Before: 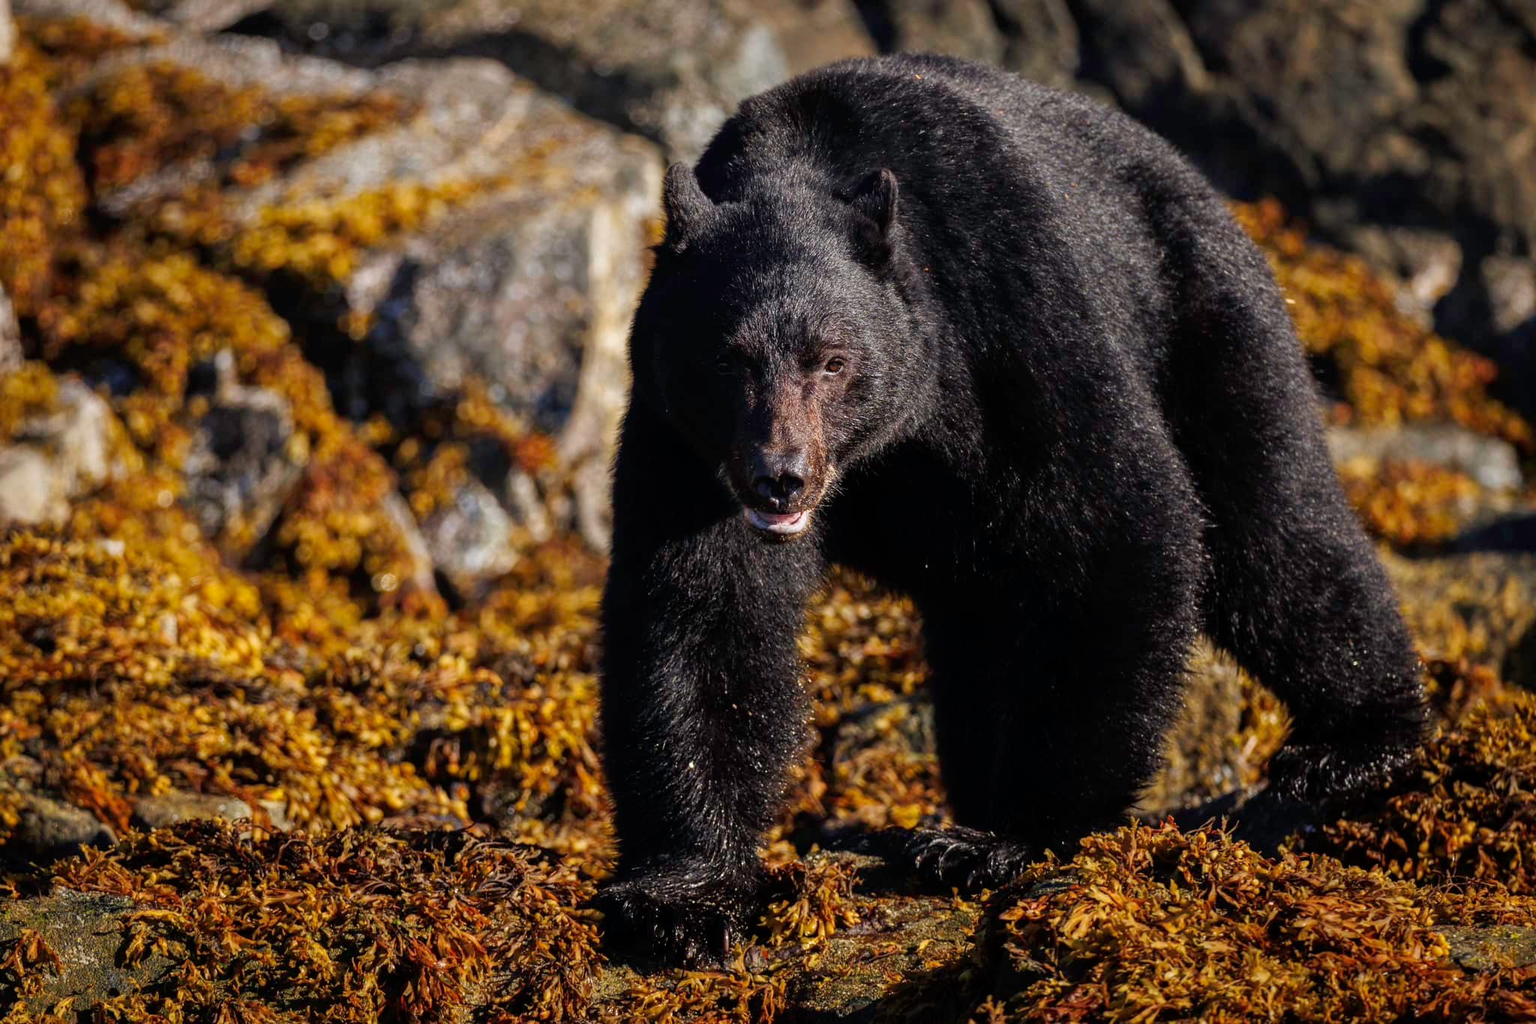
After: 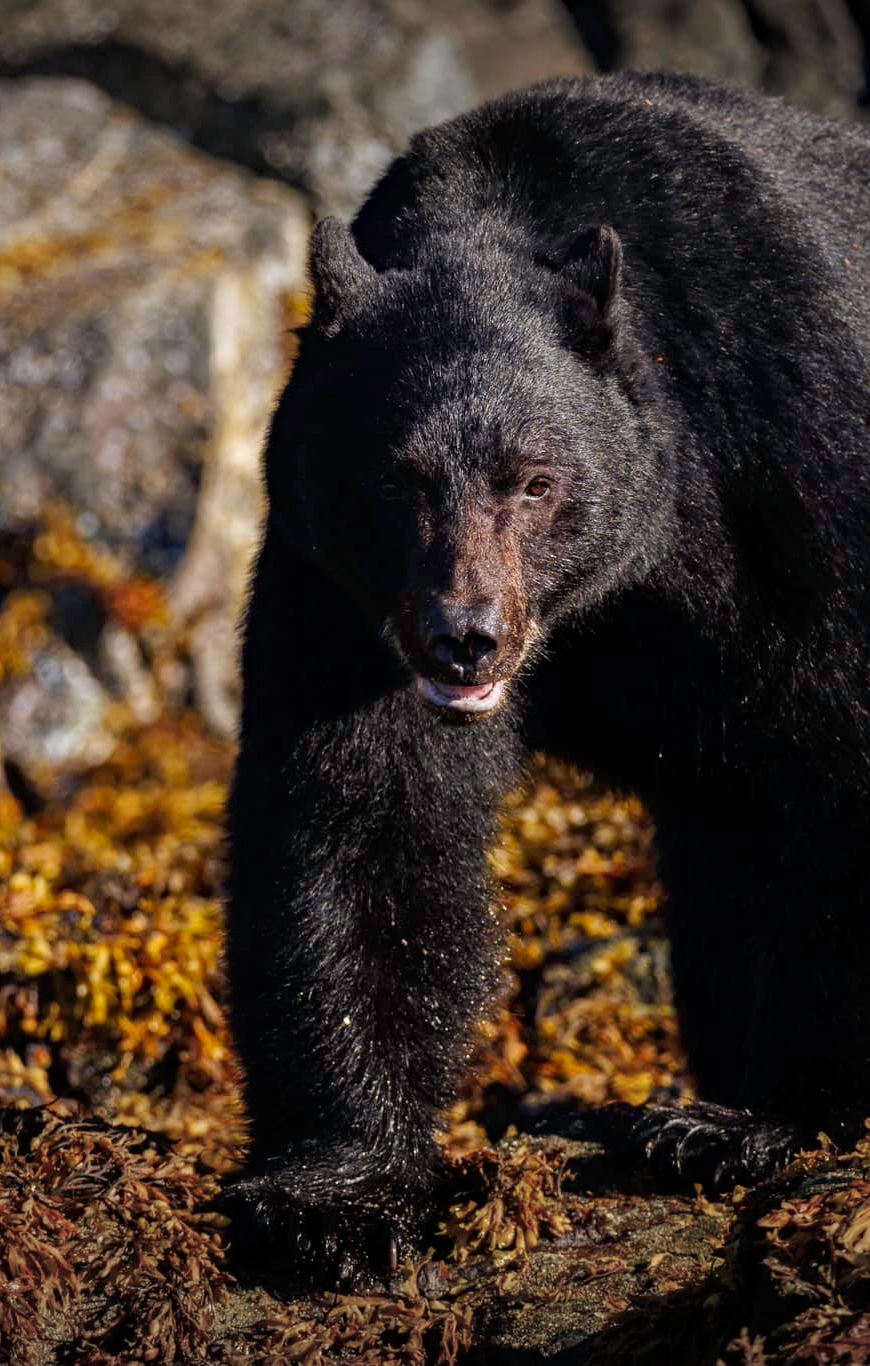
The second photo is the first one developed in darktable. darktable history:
vignetting: fall-off start 98.51%, fall-off radius 99.75%, width/height ratio 1.425
haze removal: strength 0.129, distance 0.255, adaptive false
crop: left 28.114%, right 29.39%
